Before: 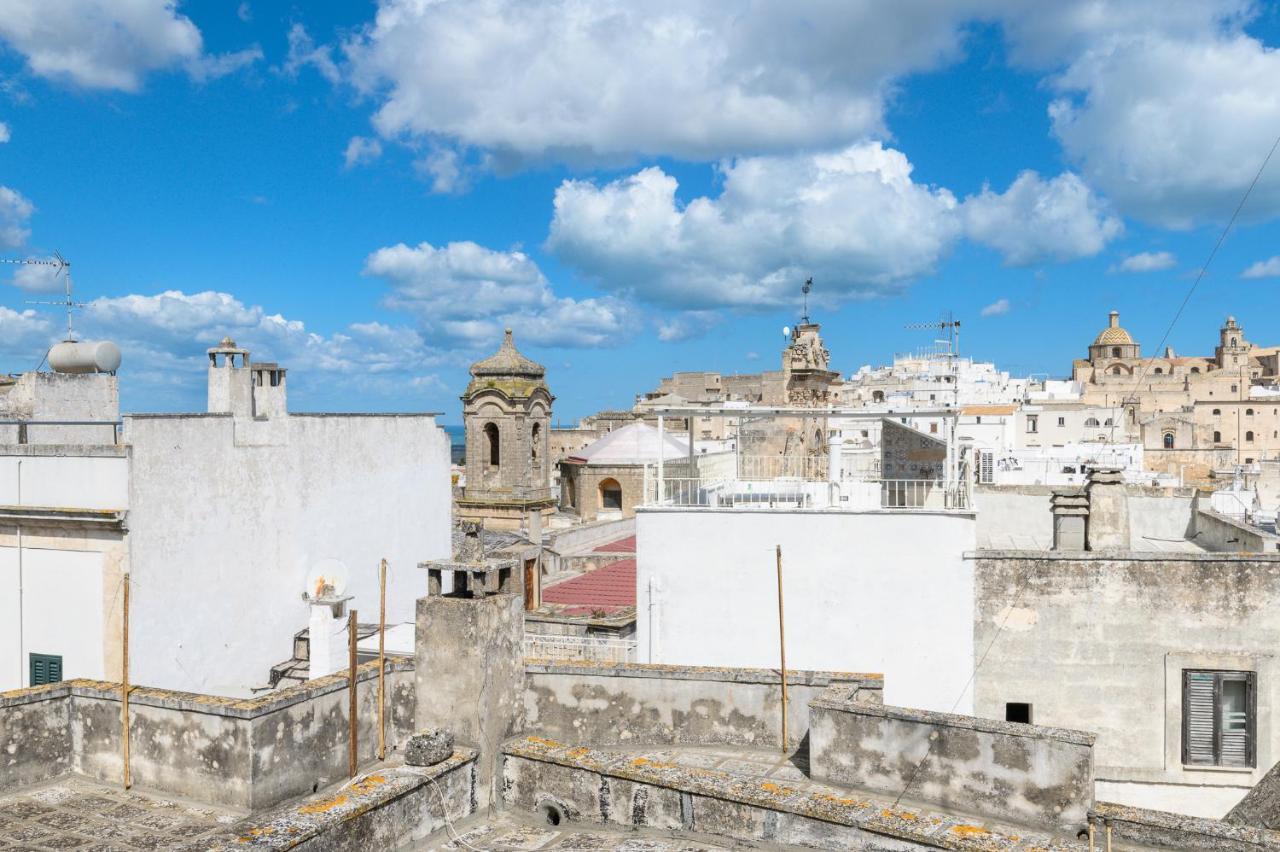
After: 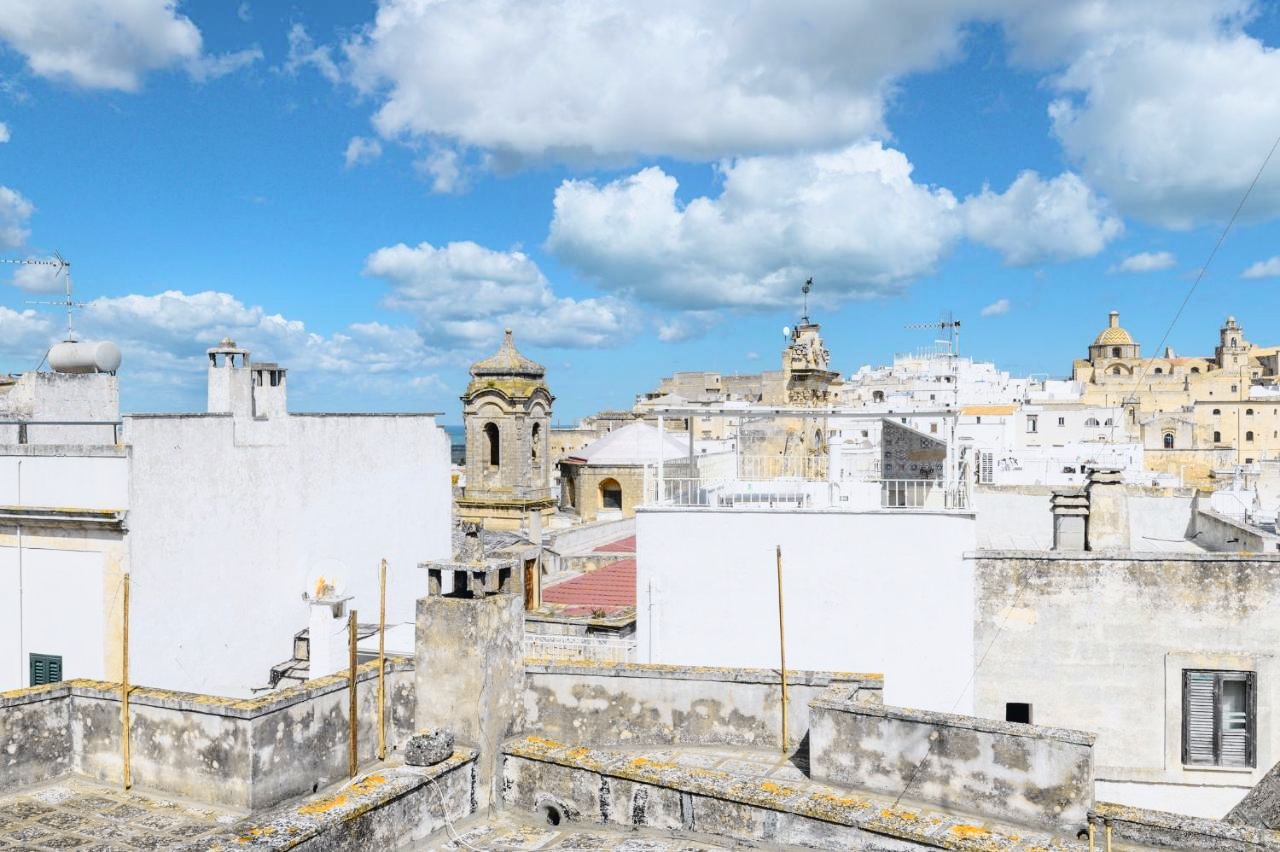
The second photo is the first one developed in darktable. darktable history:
tone curve: curves: ch0 [(0, 0.023) (0.104, 0.058) (0.21, 0.162) (0.469, 0.524) (0.579, 0.65) (0.725, 0.8) (0.858, 0.903) (1, 0.974)]; ch1 [(0, 0) (0.414, 0.395) (0.447, 0.447) (0.502, 0.501) (0.521, 0.512) (0.566, 0.566) (0.618, 0.61) (0.654, 0.642) (1, 1)]; ch2 [(0, 0) (0.369, 0.388) (0.437, 0.453) (0.492, 0.485) (0.524, 0.508) (0.553, 0.566) (0.583, 0.608) (1, 1)], color space Lab, independent channels, preserve colors none
